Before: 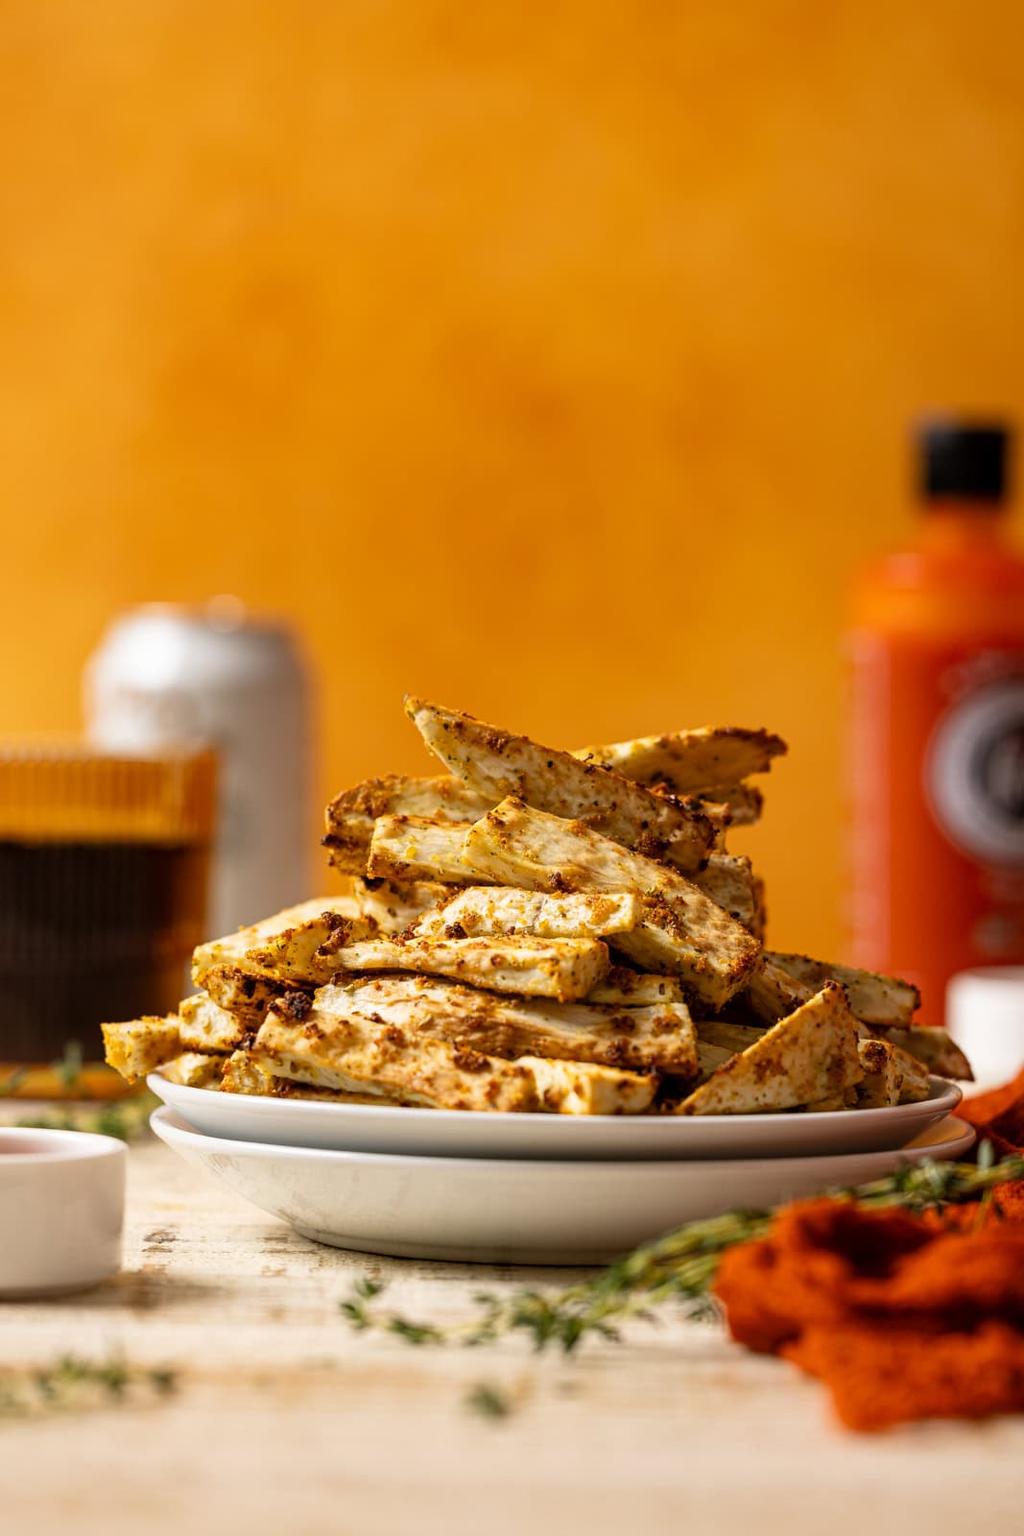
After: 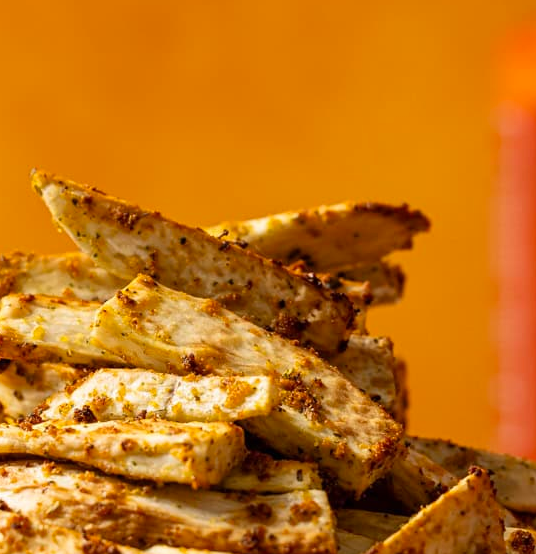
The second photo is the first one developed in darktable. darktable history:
crop: left 36.607%, top 34.735%, right 13.146%, bottom 30.611%
color correction: saturation 1.1
